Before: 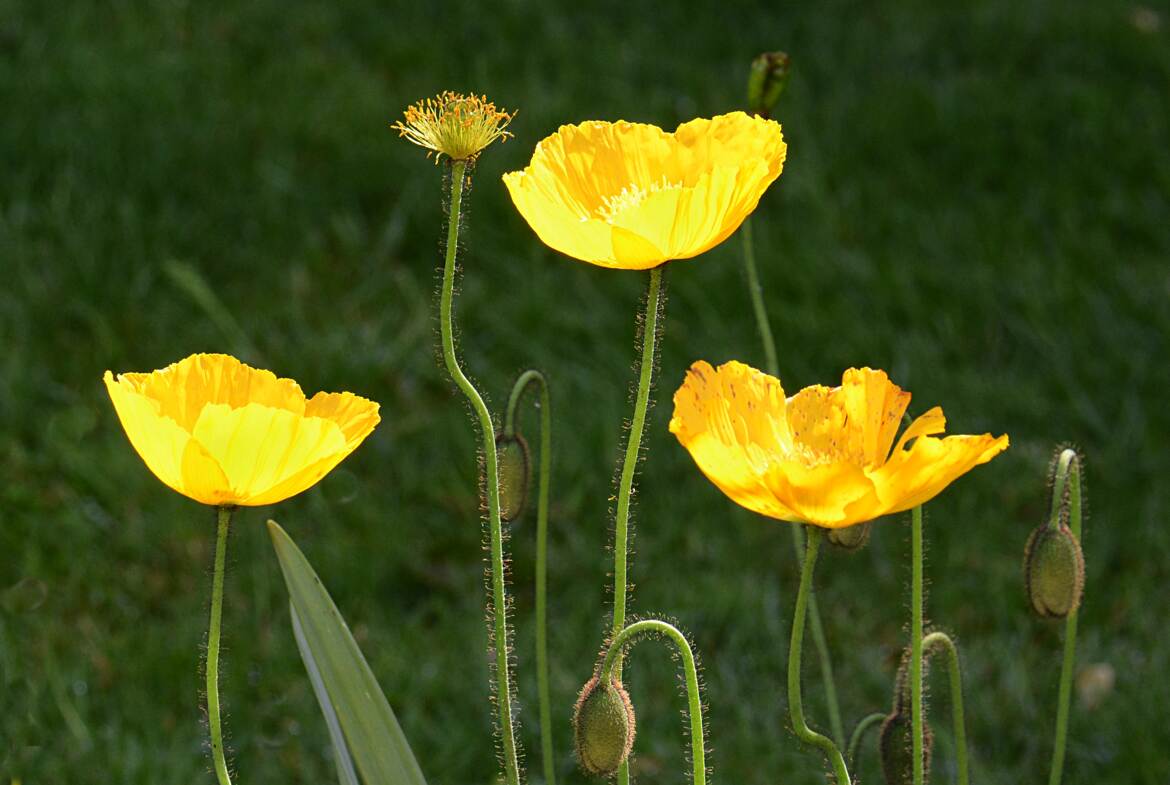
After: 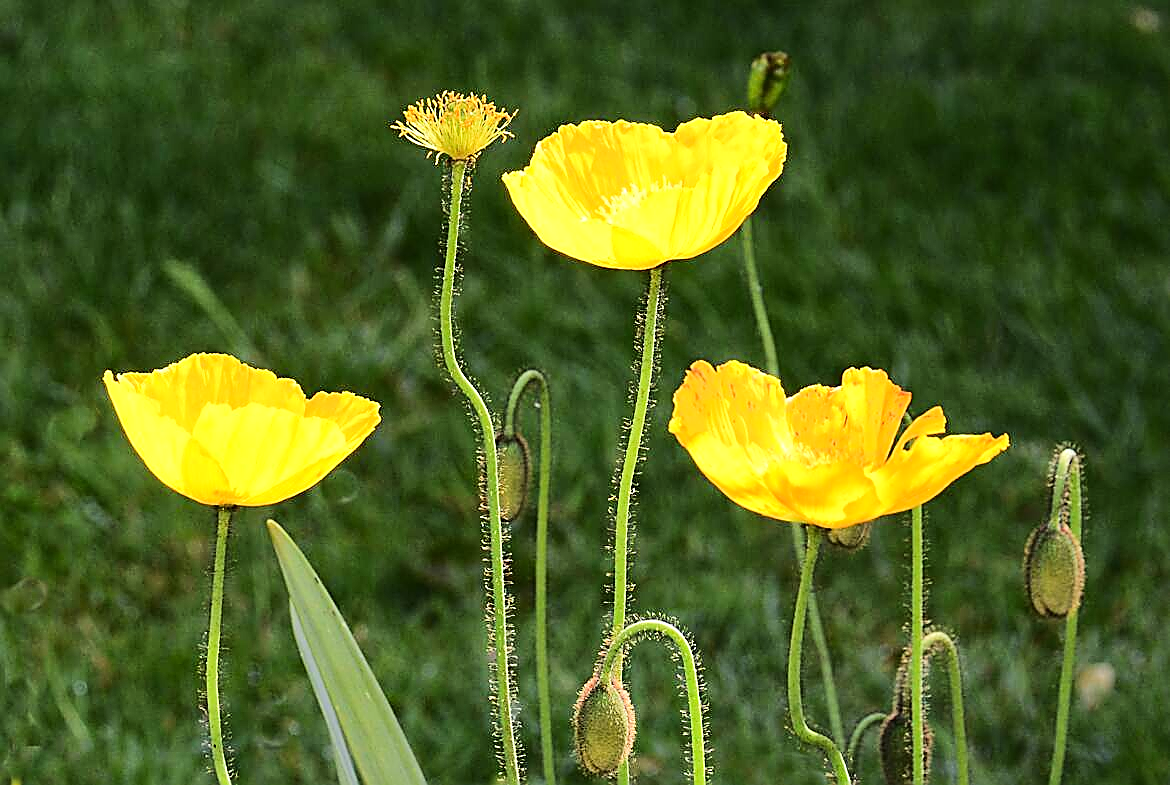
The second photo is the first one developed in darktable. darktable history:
sharpen: radius 1.363, amount 1.256, threshold 0.653
tone equalizer: -7 EV 0.151 EV, -6 EV 0.615 EV, -5 EV 1.13 EV, -4 EV 1.34 EV, -3 EV 1.12 EV, -2 EV 0.6 EV, -1 EV 0.15 EV, edges refinement/feathering 500, mask exposure compensation -1.57 EV, preserve details no
